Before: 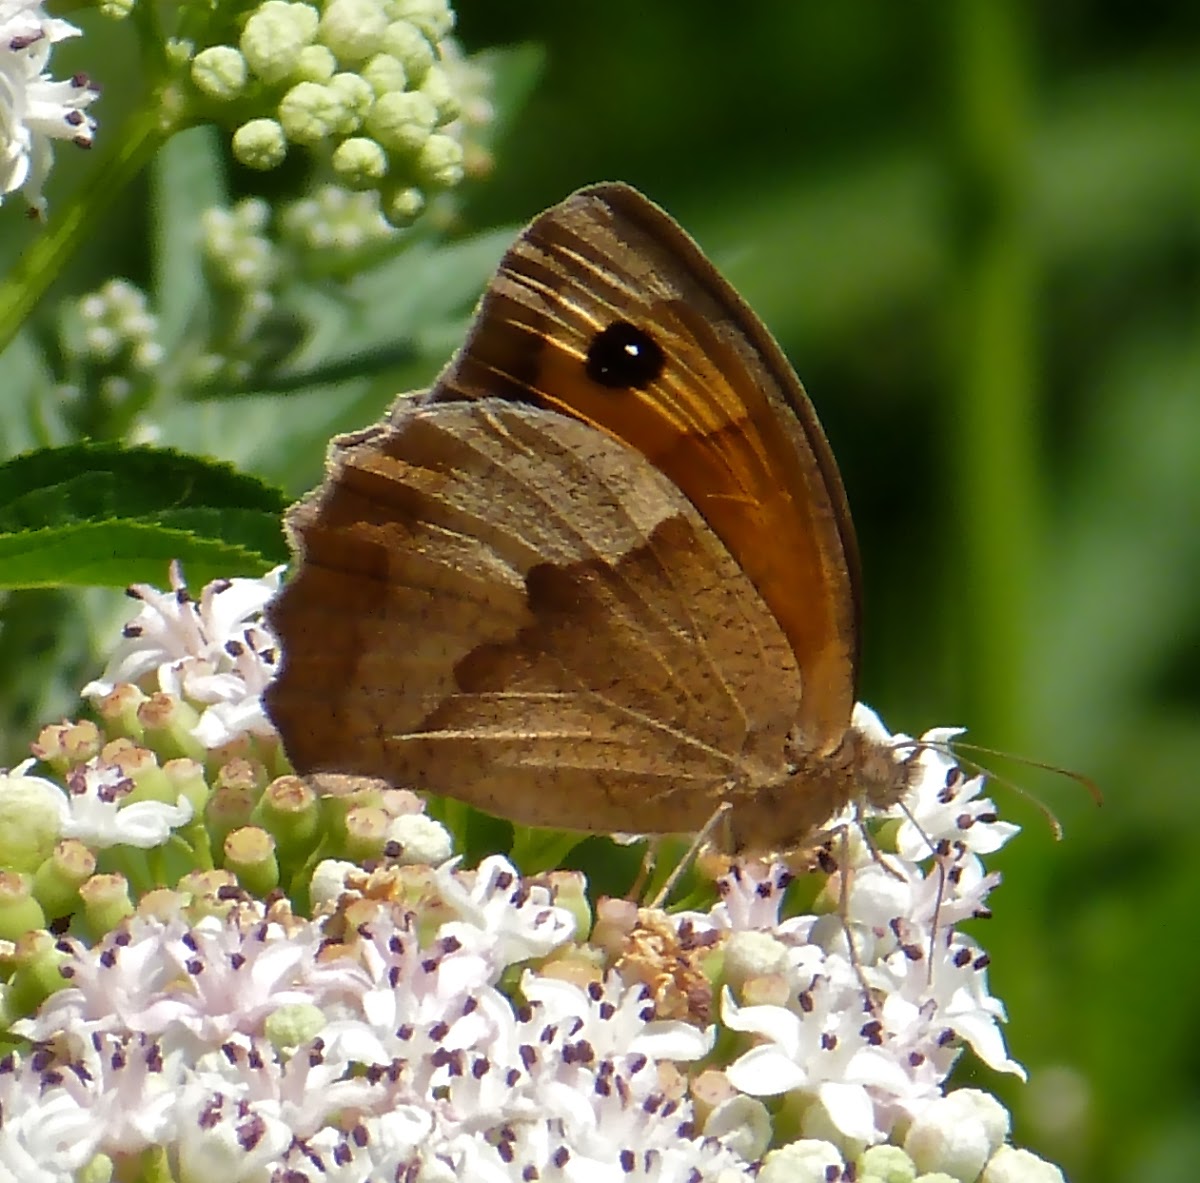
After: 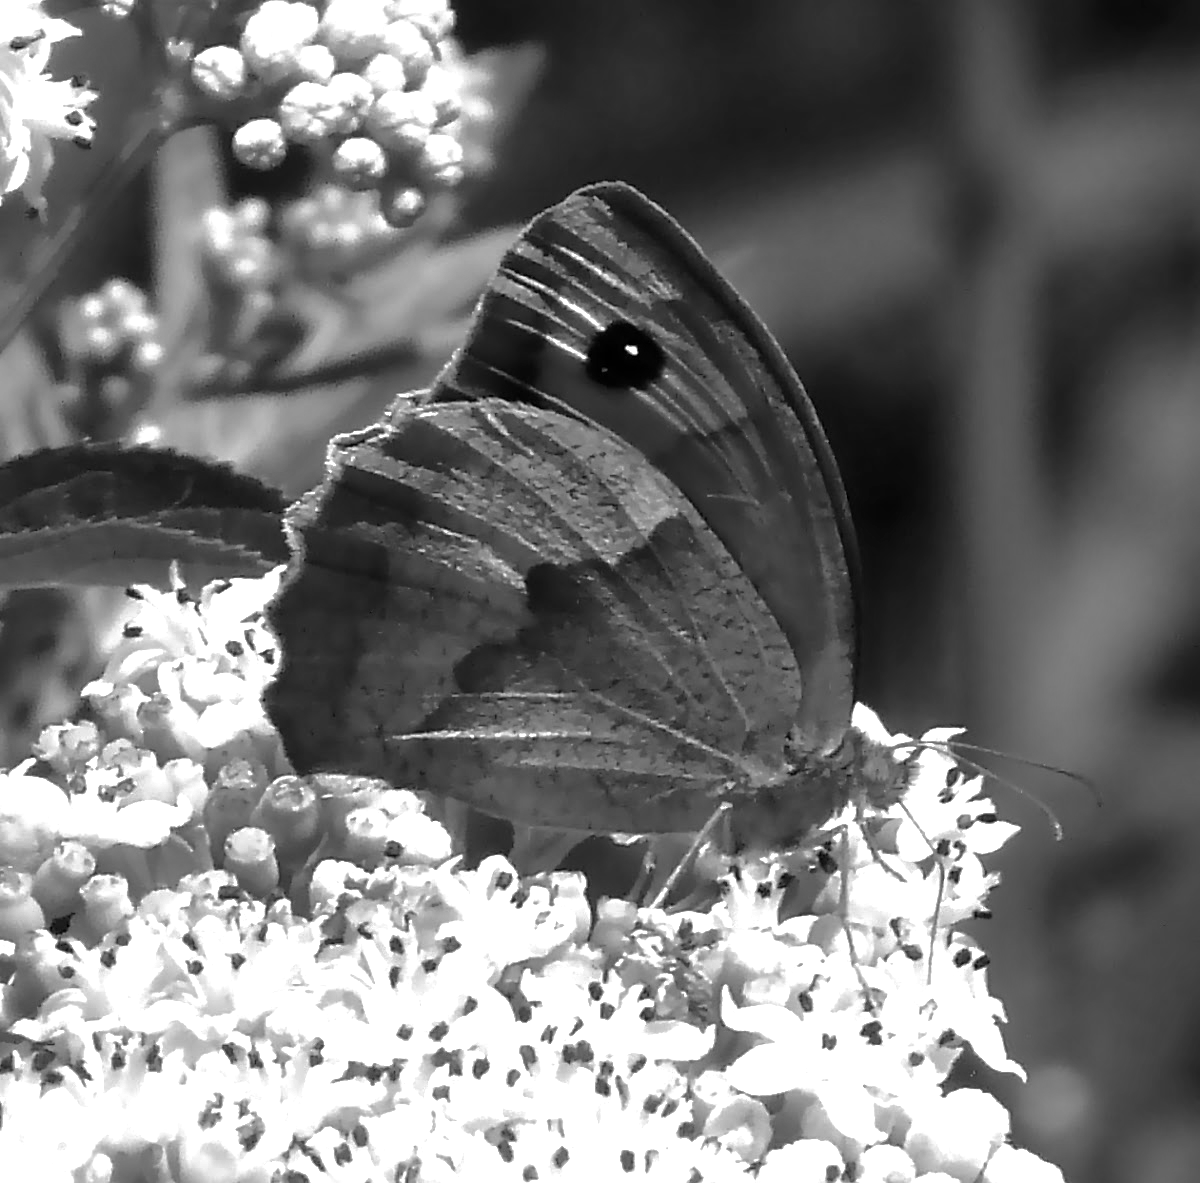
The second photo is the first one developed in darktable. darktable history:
tone equalizer: -8 EV -0.417 EV, -7 EV -0.389 EV, -6 EV -0.333 EV, -5 EV -0.222 EV, -3 EV 0.222 EV, -2 EV 0.333 EV, -1 EV 0.389 EV, +0 EV 0.417 EV, edges refinement/feathering 500, mask exposure compensation -1.57 EV, preserve details no
rgb curve: curves: ch0 [(0, 0) (0.175, 0.154) (0.785, 0.663) (1, 1)]
exposure: black level correction 0.001, exposure 0.5 EV, compensate exposure bias true, compensate highlight preservation false
monochrome: a 0, b 0, size 0.5, highlights 0.57
